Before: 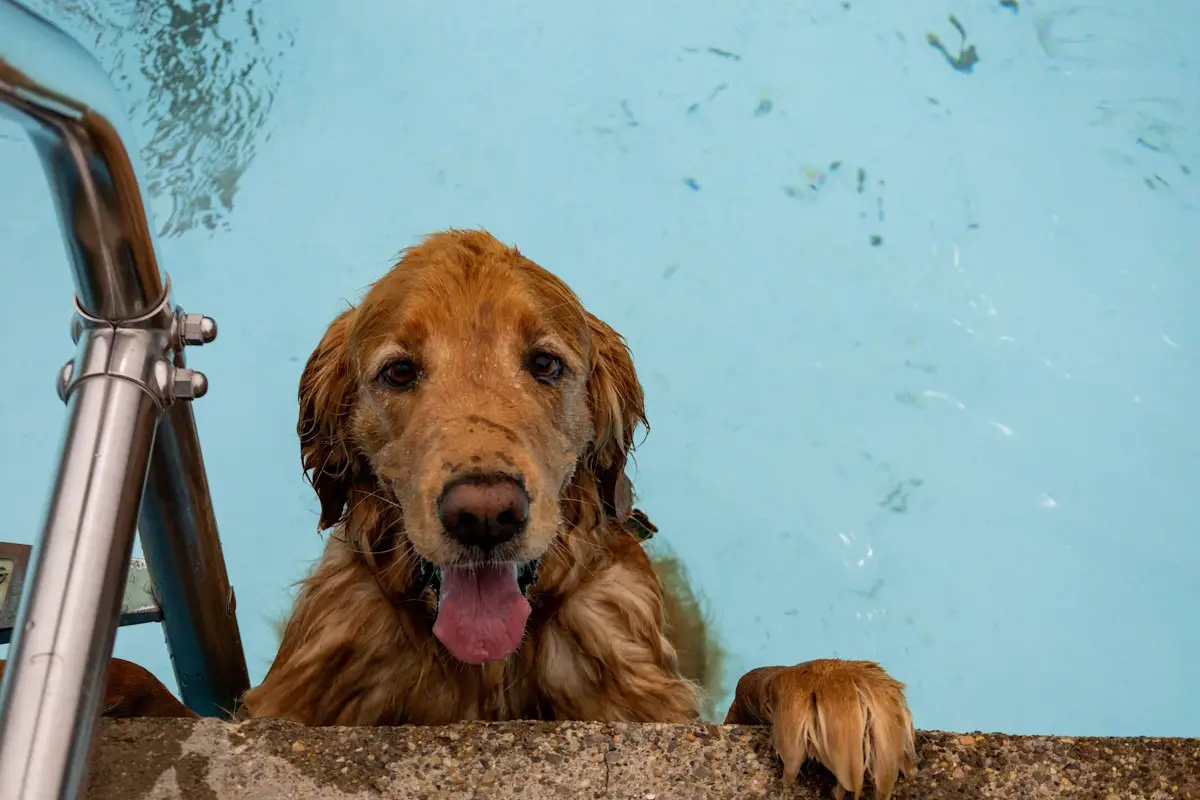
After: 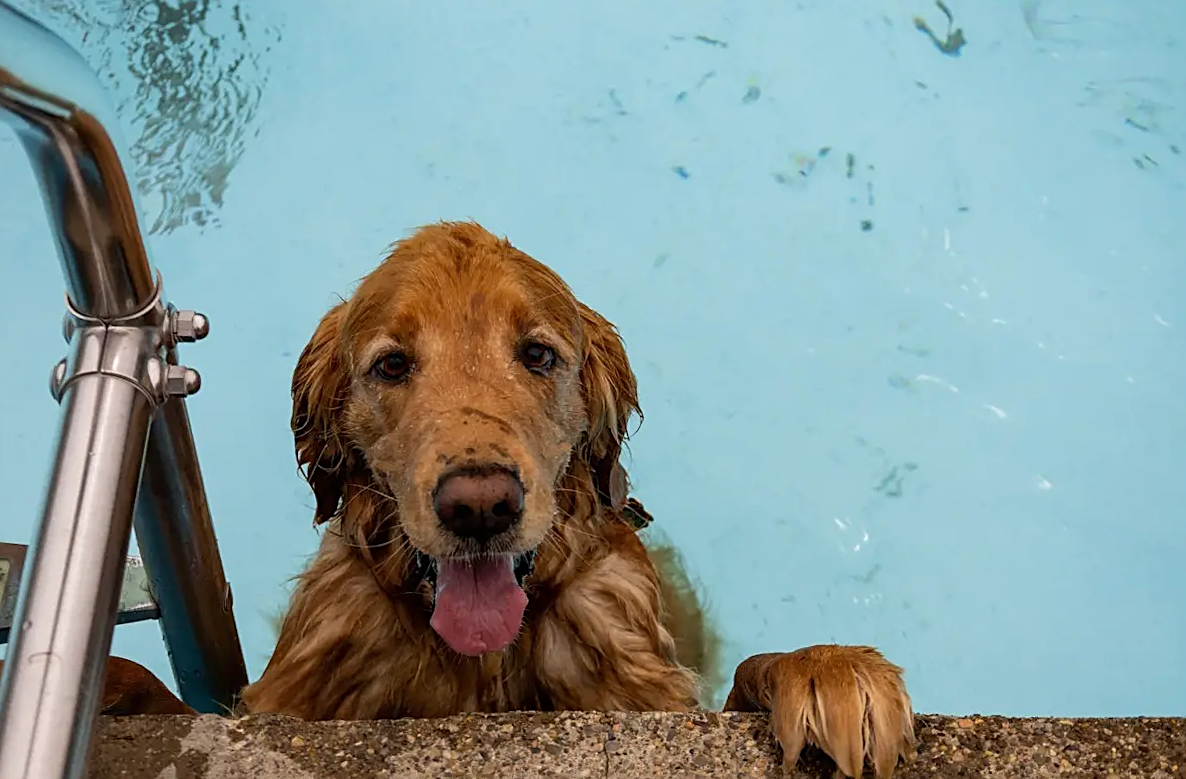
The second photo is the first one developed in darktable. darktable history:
sharpen: on, module defaults
rotate and perspective: rotation -1°, crop left 0.011, crop right 0.989, crop top 0.025, crop bottom 0.975
